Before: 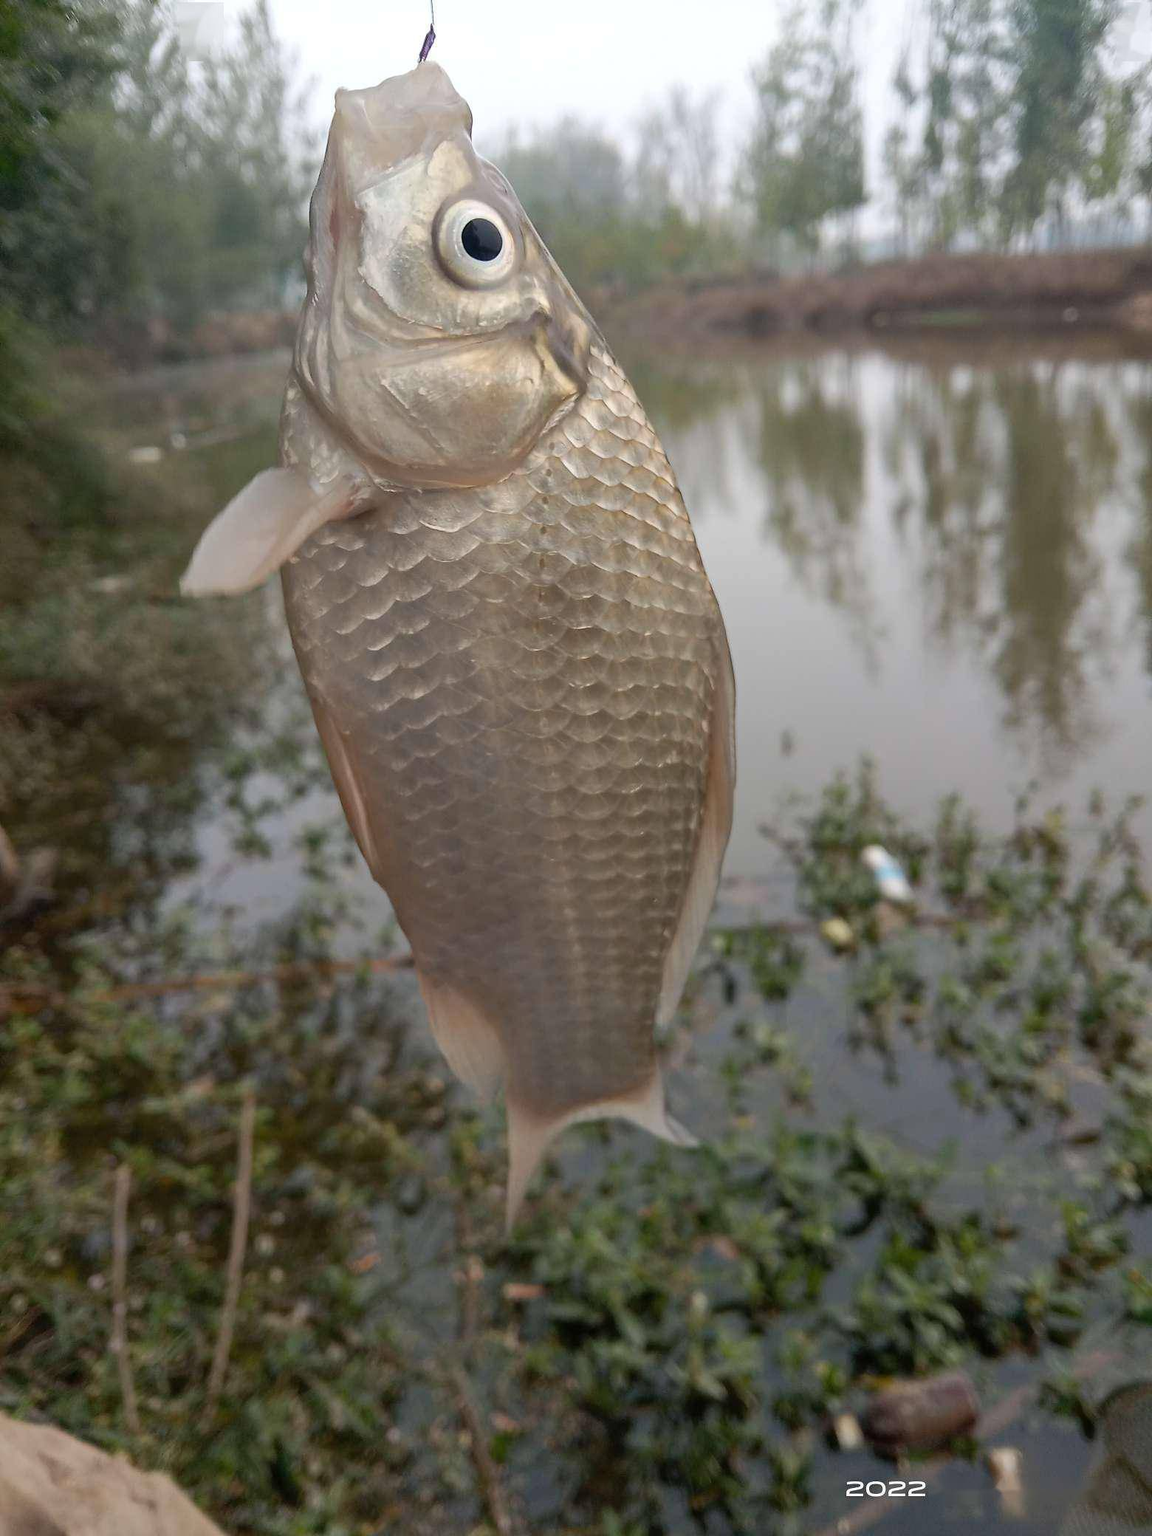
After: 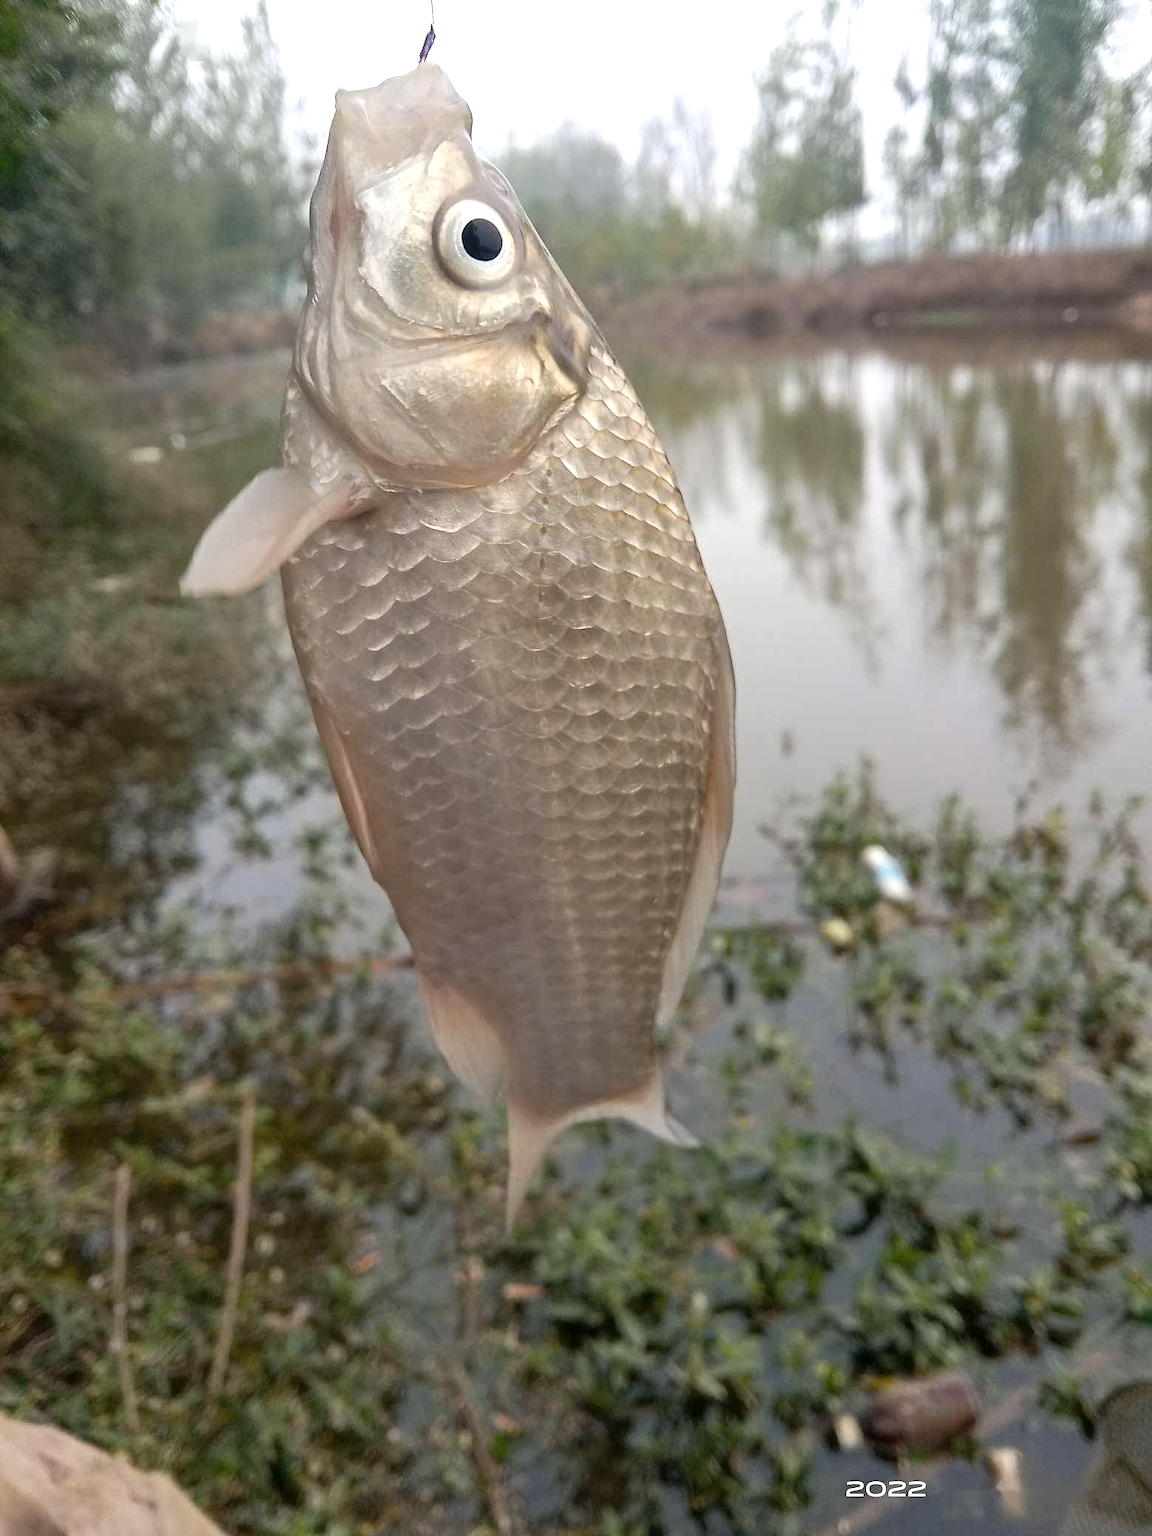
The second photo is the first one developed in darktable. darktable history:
contrast equalizer: octaves 7, y [[0.5 ×6], [0.5 ×6], [0.5 ×6], [0 ×6], [0, 0, 0, 0.581, 0.011, 0]]
exposure: black level correction 0.001, exposure 0.499 EV, compensate exposure bias true, compensate highlight preservation false
